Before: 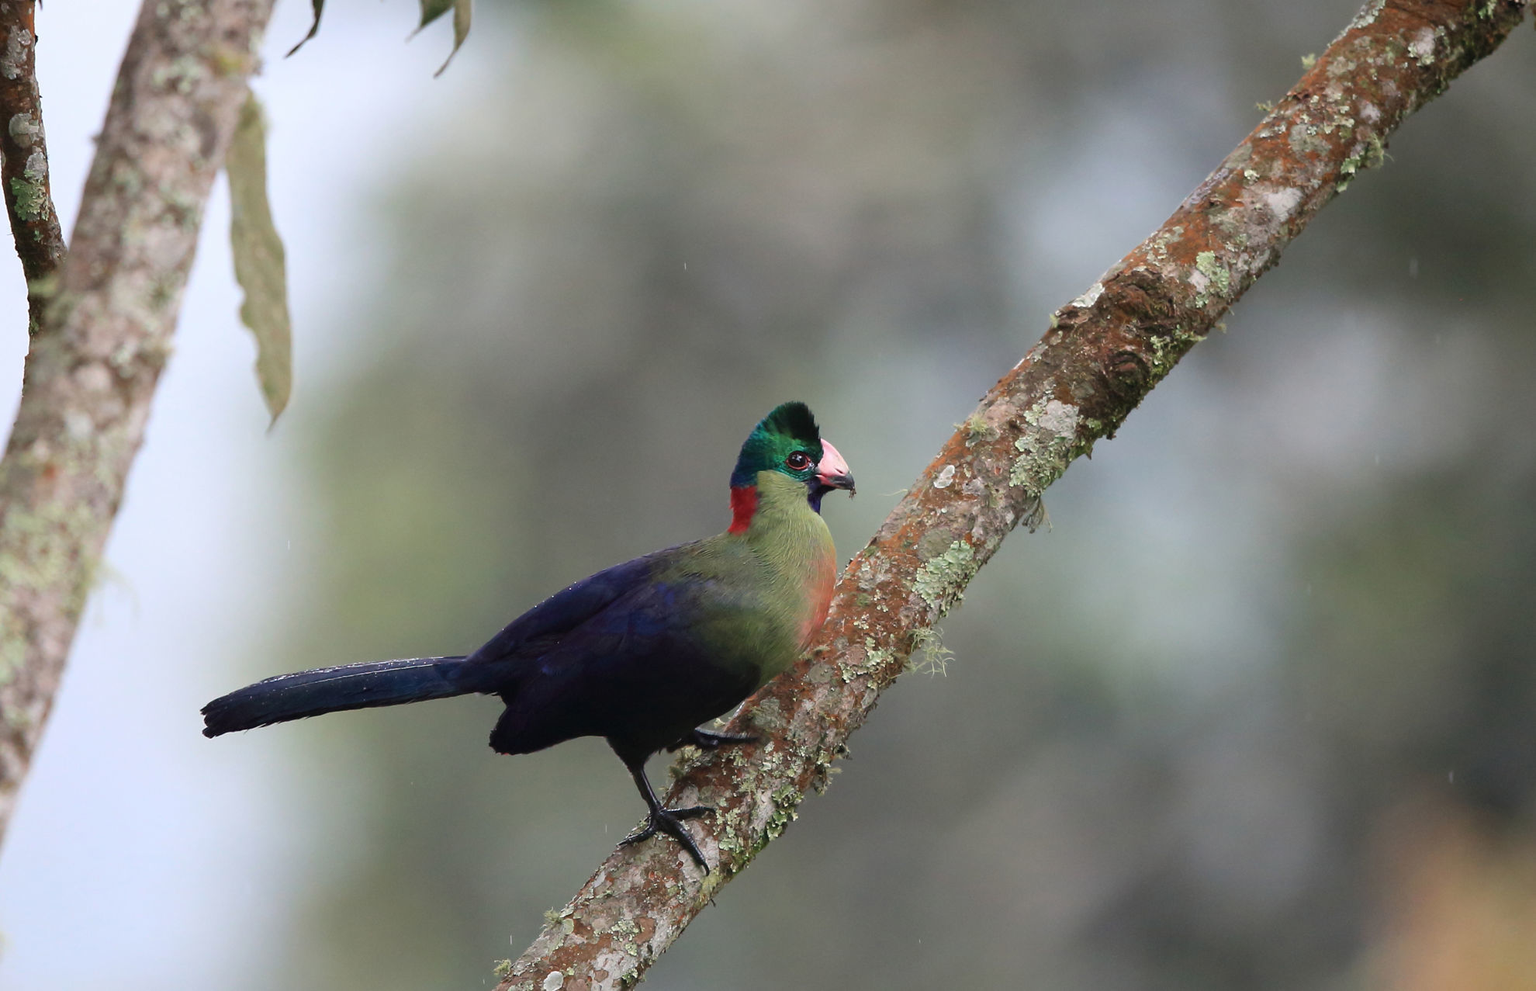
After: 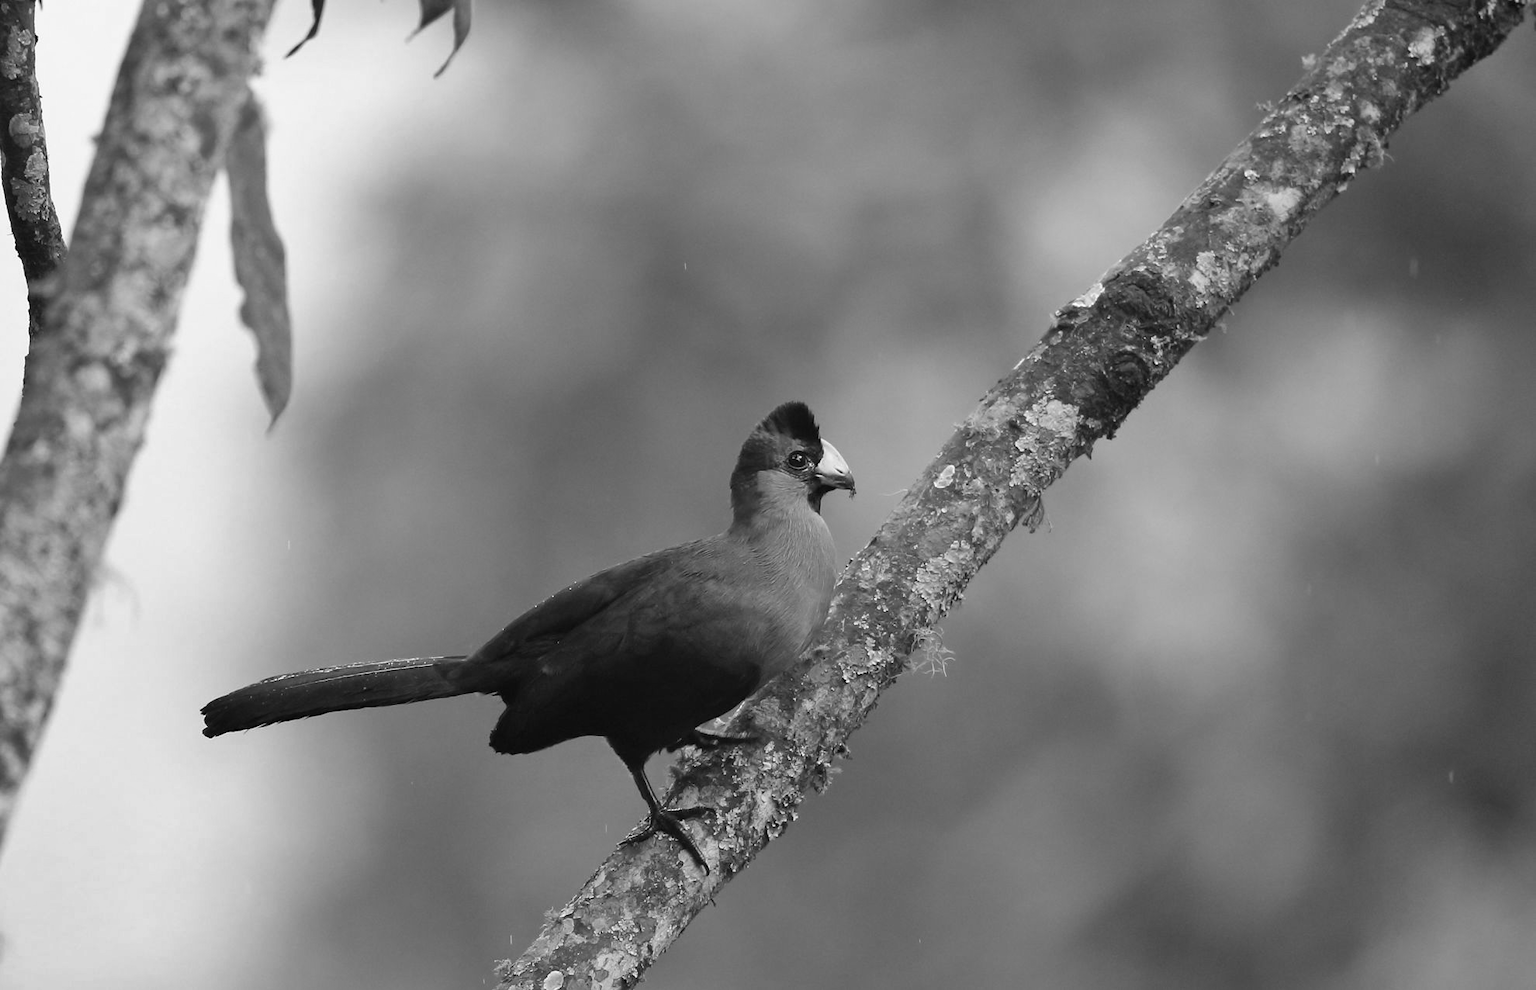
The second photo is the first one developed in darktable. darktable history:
color calibration: output gray [0.31, 0.36, 0.33, 0], illuminant F (fluorescent), F source F9 (Cool White Deluxe 4150 K) – high CRI, x 0.374, y 0.373, temperature 4149.38 K
shadows and highlights: low approximation 0.01, soften with gaussian
